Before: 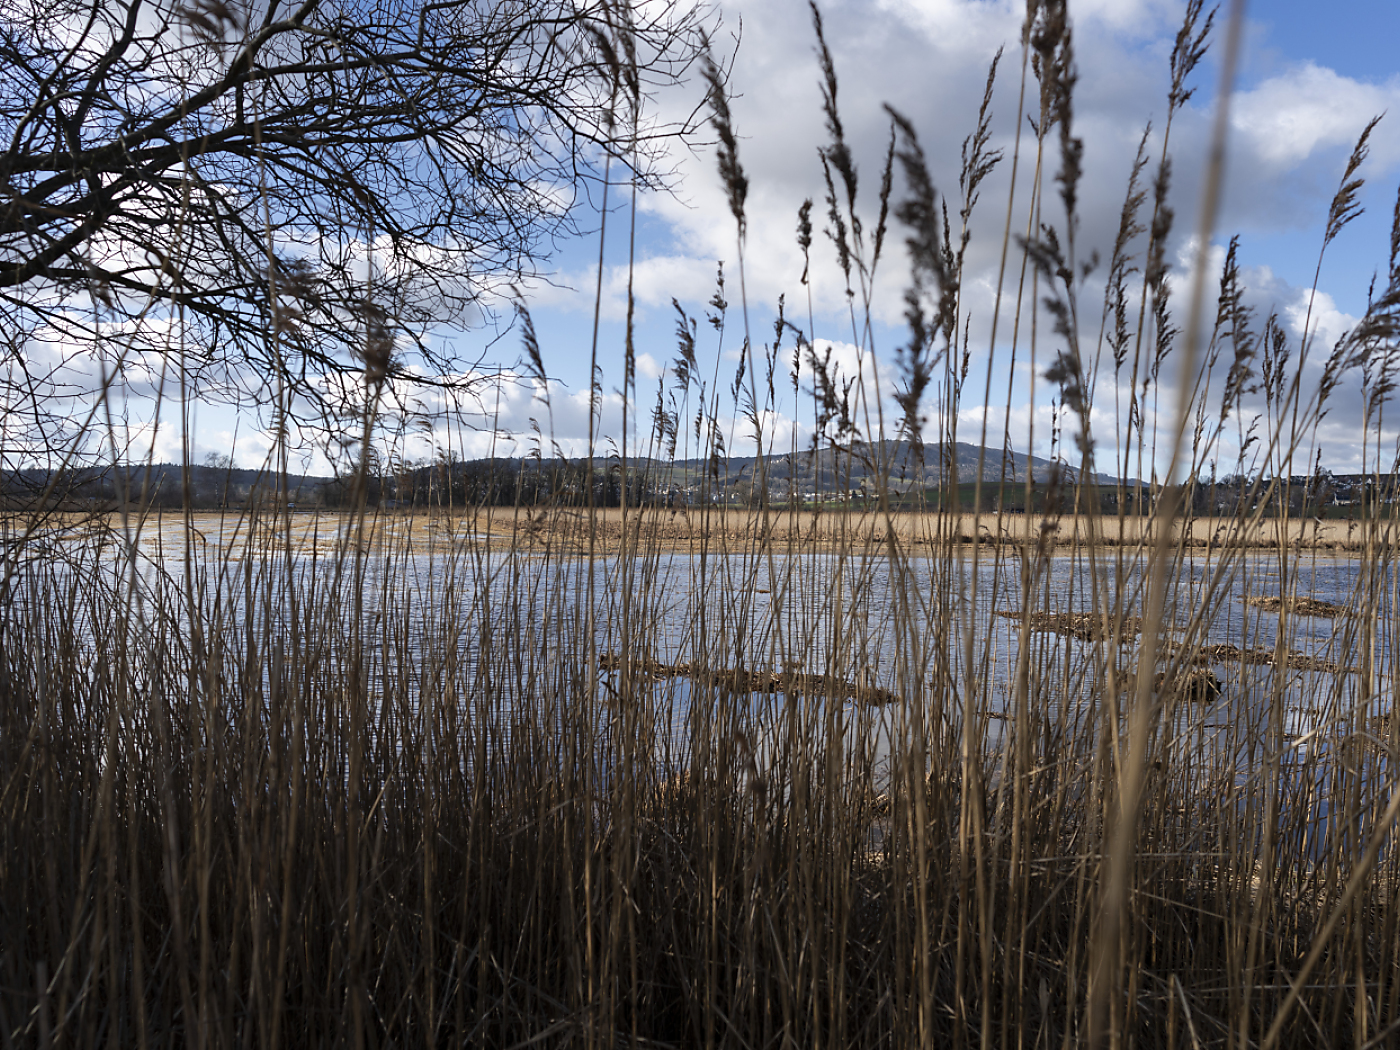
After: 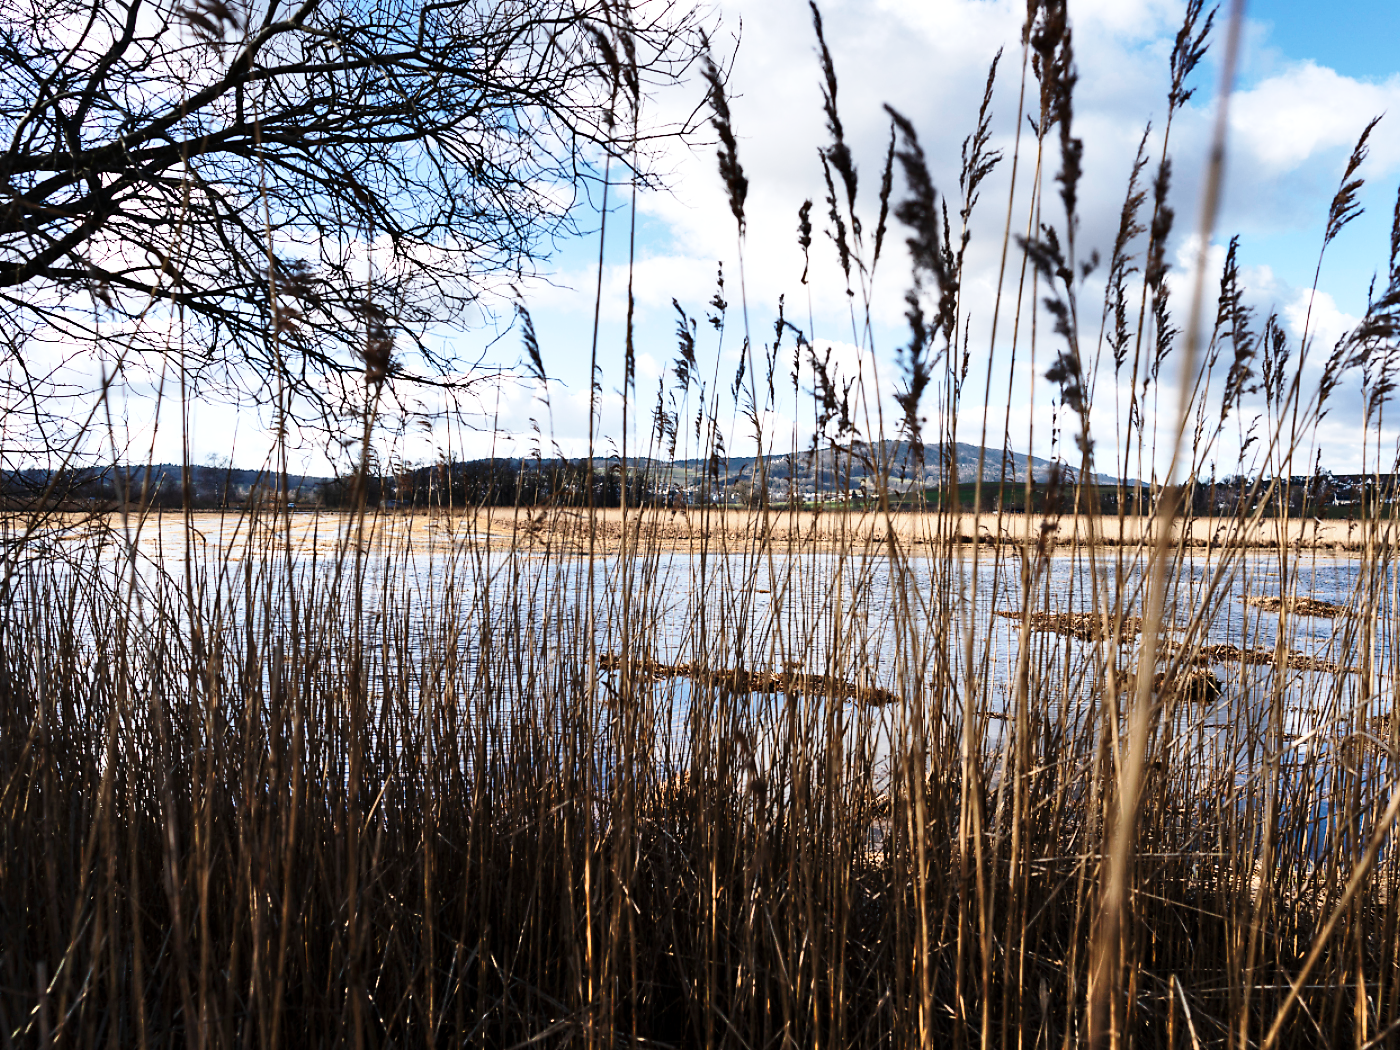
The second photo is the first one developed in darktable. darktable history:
base curve: curves: ch0 [(0, 0) (0.028, 0.03) (0.121, 0.232) (0.46, 0.748) (0.859, 0.968) (1, 1)], preserve colors none
tone equalizer: -8 EV -0.453 EV, -7 EV -0.4 EV, -6 EV -0.366 EV, -5 EV -0.214 EV, -3 EV 0.248 EV, -2 EV 0.357 EV, -1 EV 0.4 EV, +0 EV 0.396 EV, edges refinement/feathering 500, mask exposure compensation -1.57 EV, preserve details no
shadows and highlights: soften with gaussian
contrast brightness saturation: contrast 0.098, brightness 0.012, saturation 0.016
